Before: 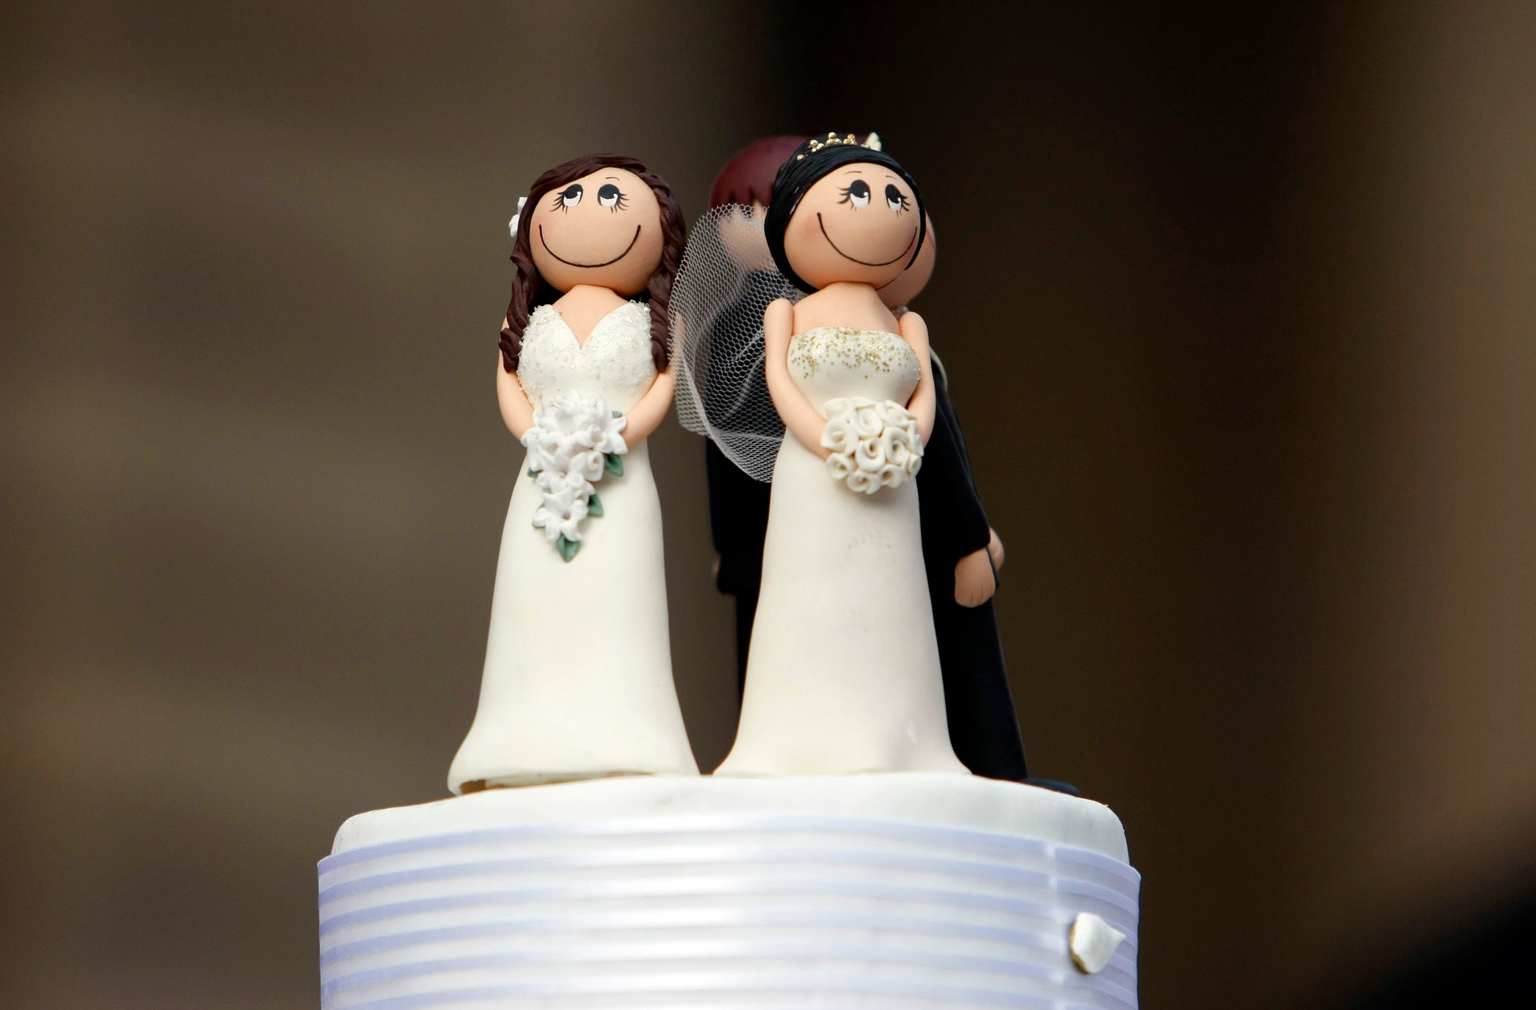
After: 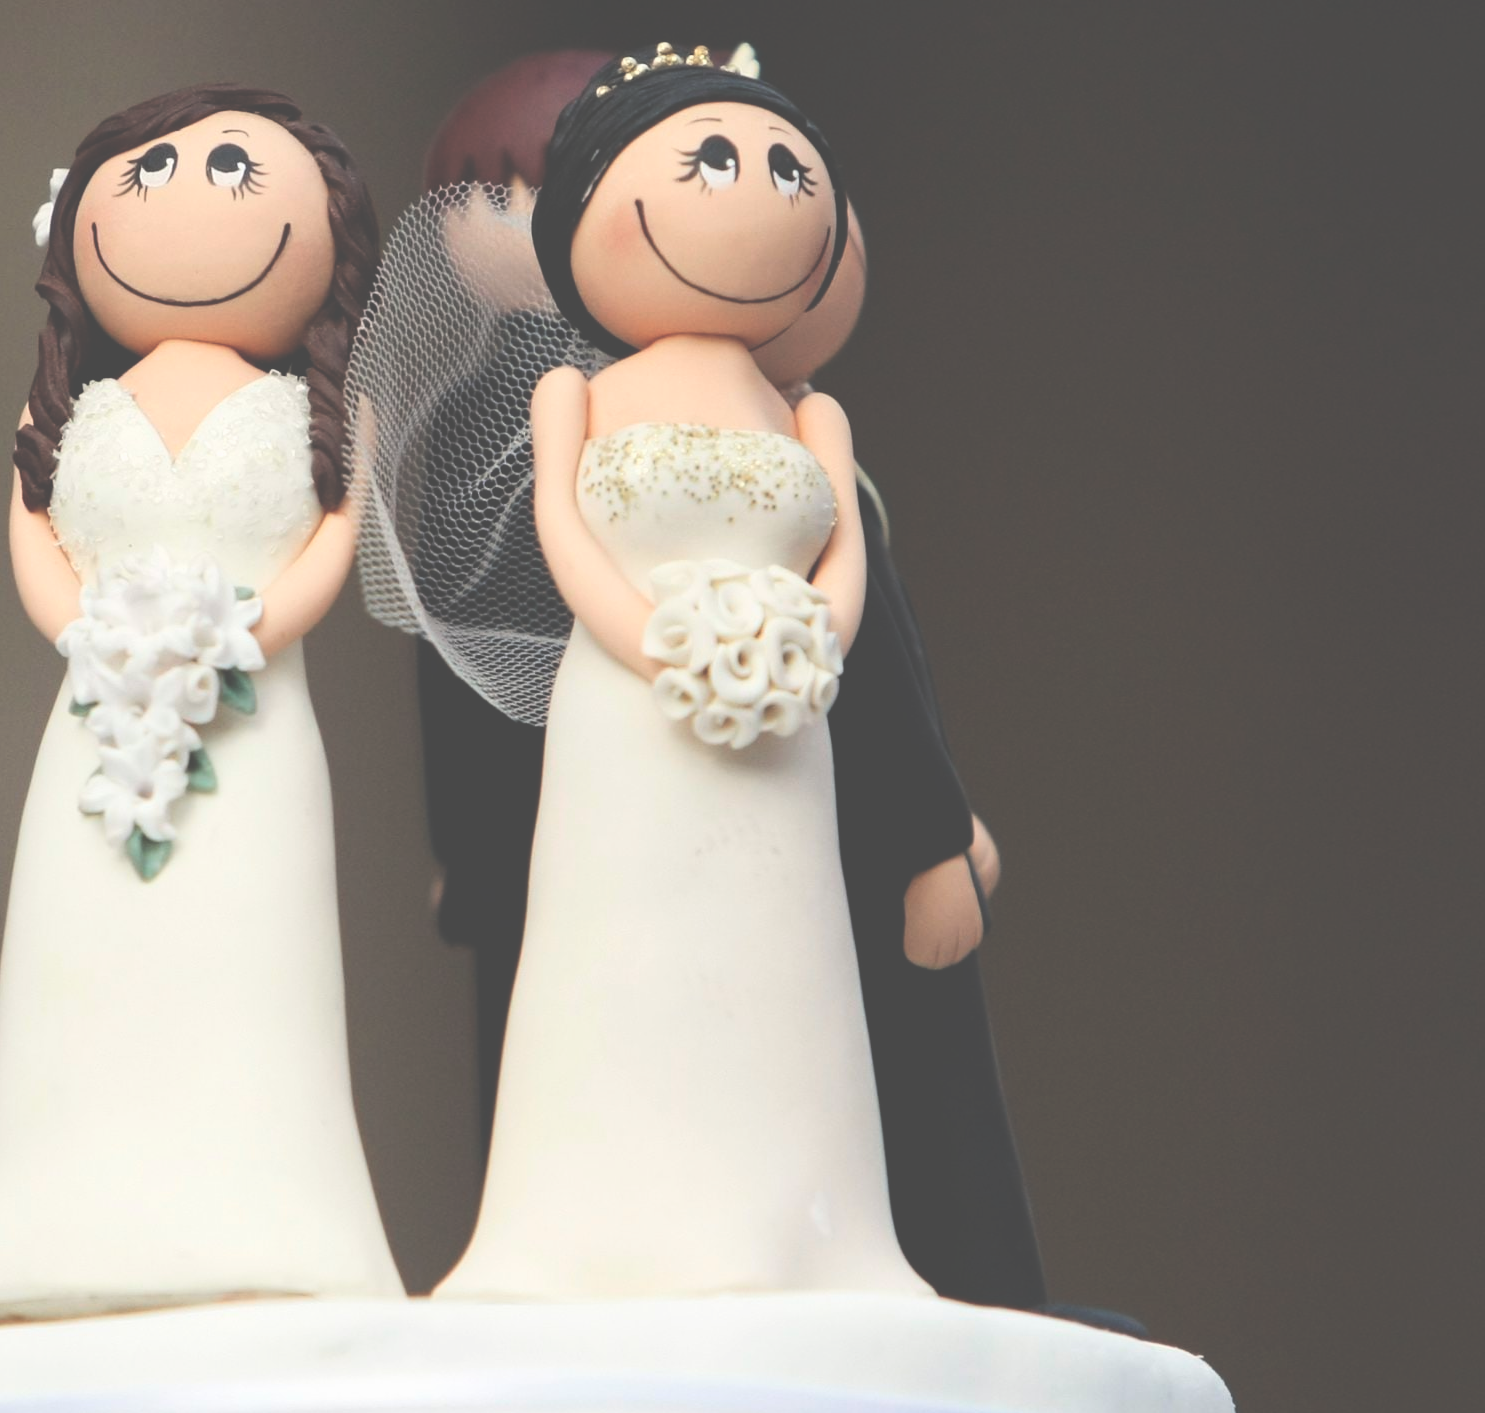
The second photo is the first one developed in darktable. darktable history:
crop: left 32.065%, top 10.983%, right 18.429%, bottom 17.347%
exposure: black level correction -0.06, exposure -0.049 EV, compensate highlight preservation false
tone curve: curves: ch0 [(0, 0) (0.004, 0.001) (0.133, 0.112) (0.325, 0.362) (0.832, 0.893) (1, 1)], color space Lab, independent channels, preserve colors none
